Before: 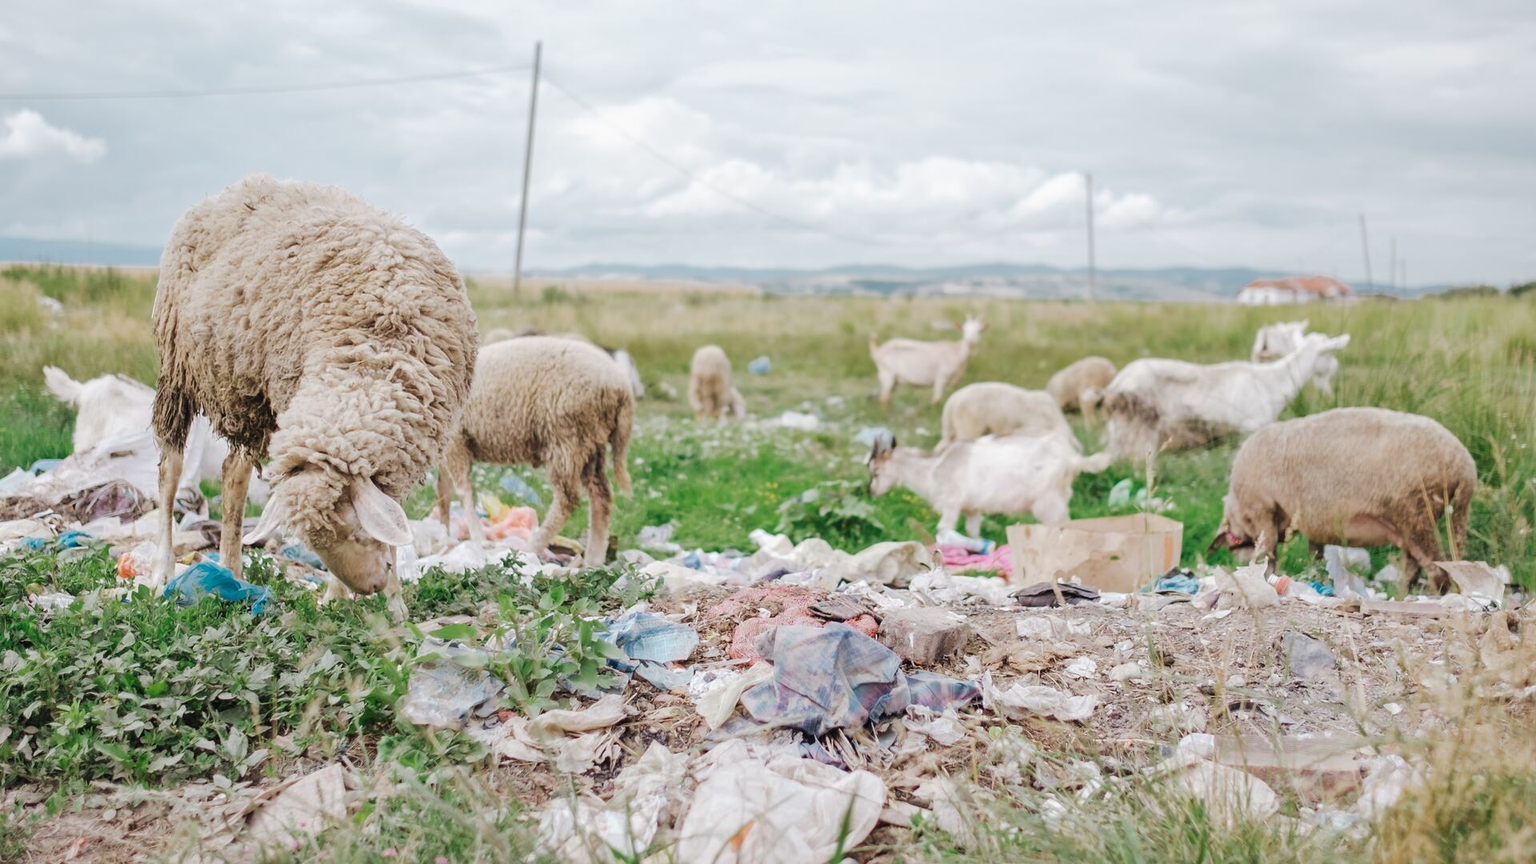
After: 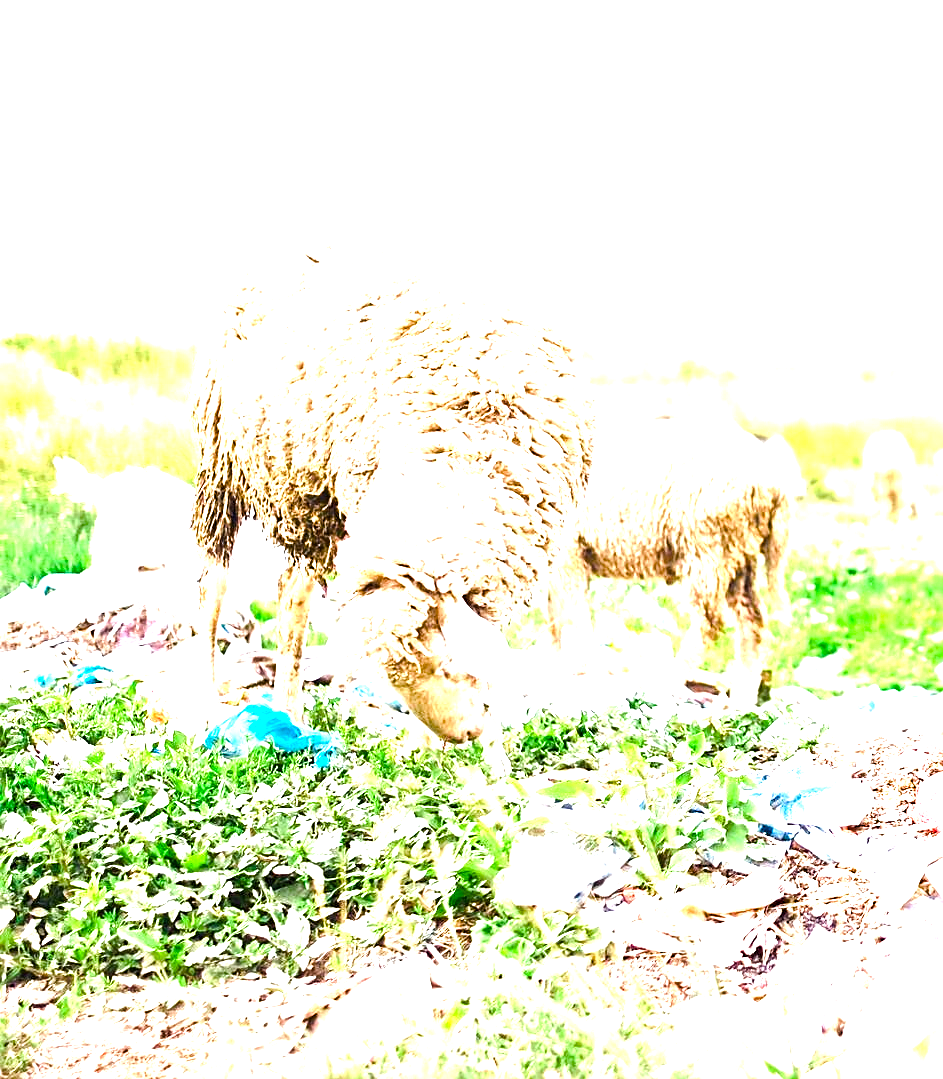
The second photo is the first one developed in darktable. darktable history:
color balance rgb: global offset › luminance -0.37%, perceptual saturation grading › highlights -17.77%, perceptual saturation grading › mid-tones 33.1%, perceptual saturation grading › shadows 50.52%, perceptual brilliance grading › highlights 20%, perceptual brilliance grading › mid-tones 20%, perceptual brilliance grading › shadows -20%, global vibrance 50%
sharpen: on, module defaults
exposure: black level correction 0, exposure 1.675 EV, compensate exposure bias true, compensate highlight preservation false
crop and rotate: left 0%, top 0%, right 50.845%
